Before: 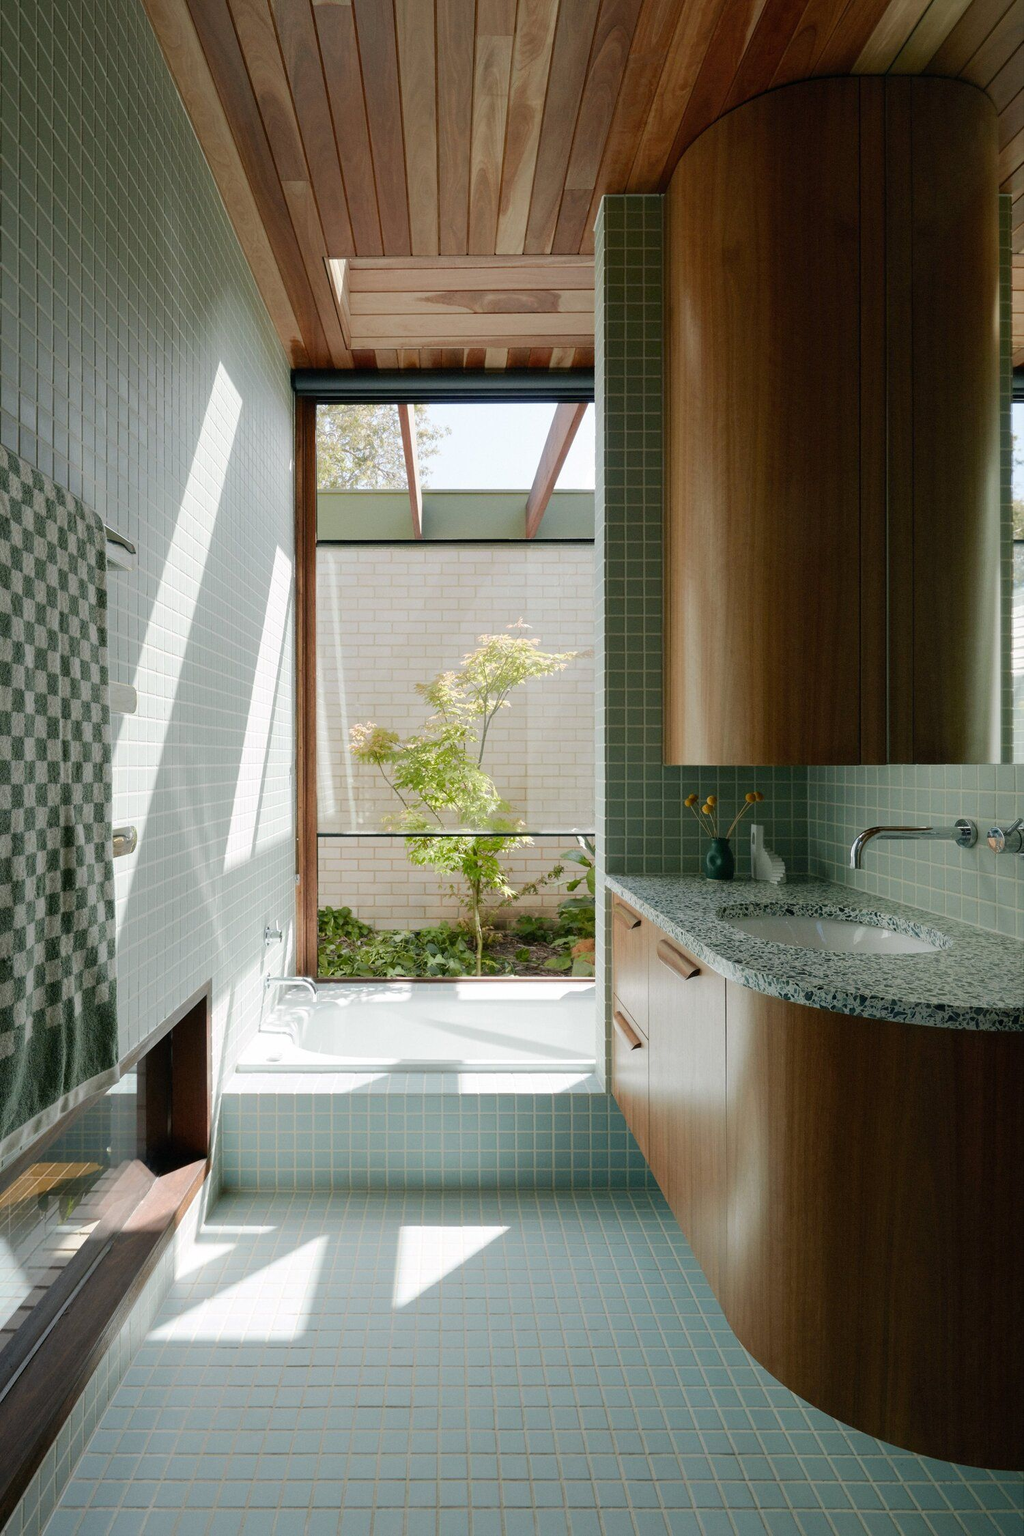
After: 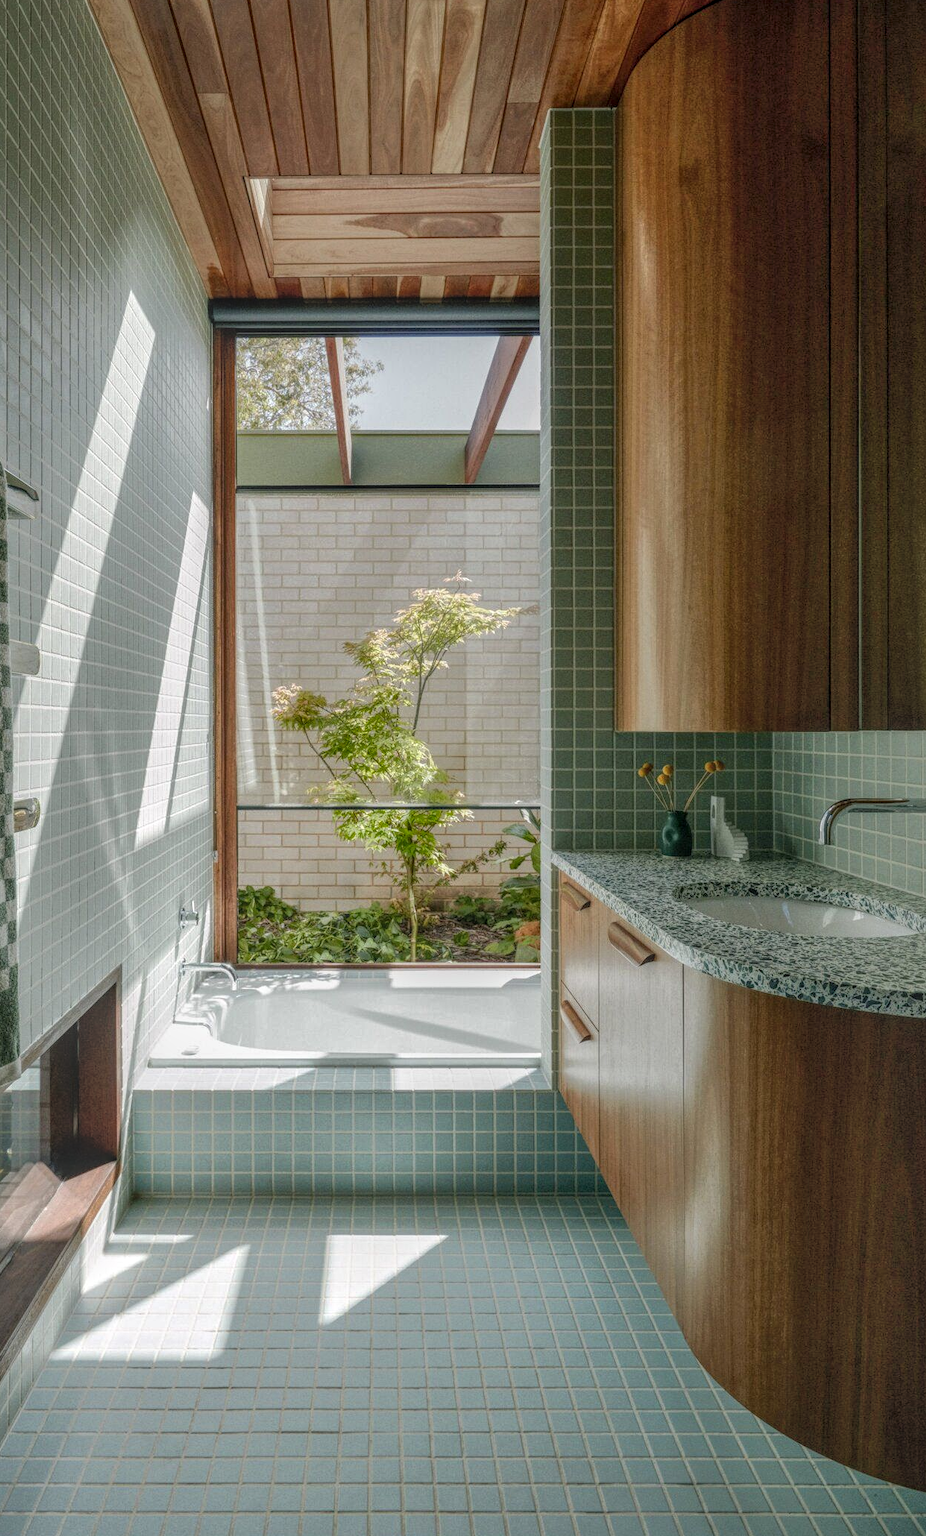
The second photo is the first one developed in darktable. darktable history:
crop: left 9.807%, top 6.259%, right 7.334%, bottom 2.177%
local contrast: highlights 20%, shadows 30%, detail 200%, midtone range 0.2
shadows and highlights: soften with gaussian
